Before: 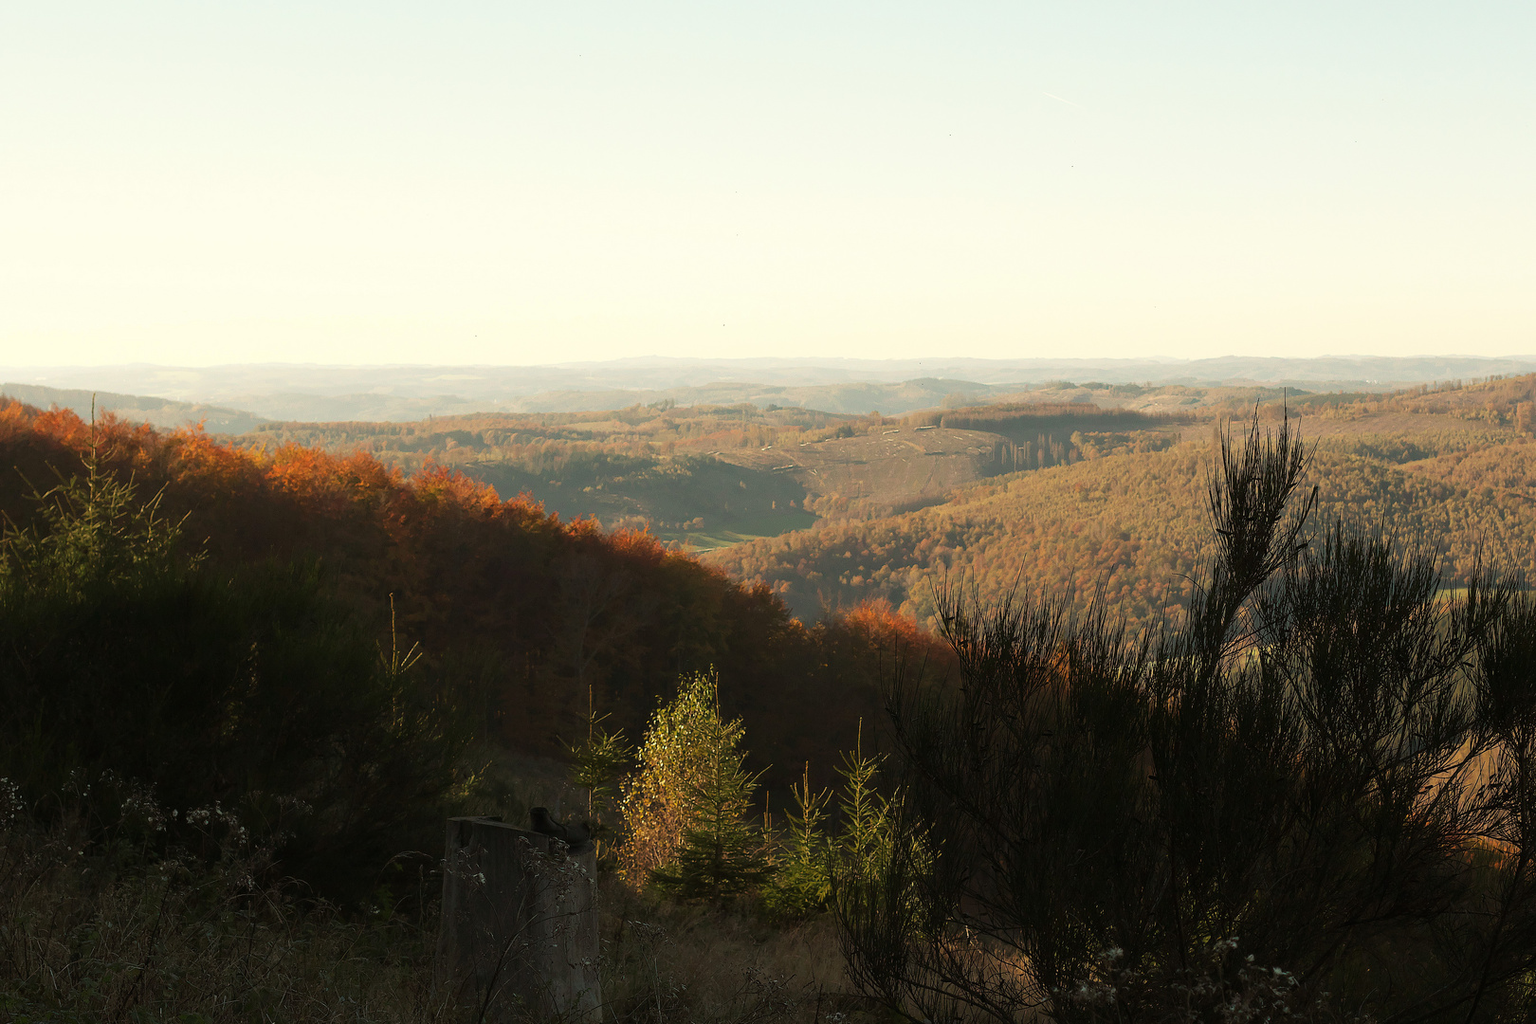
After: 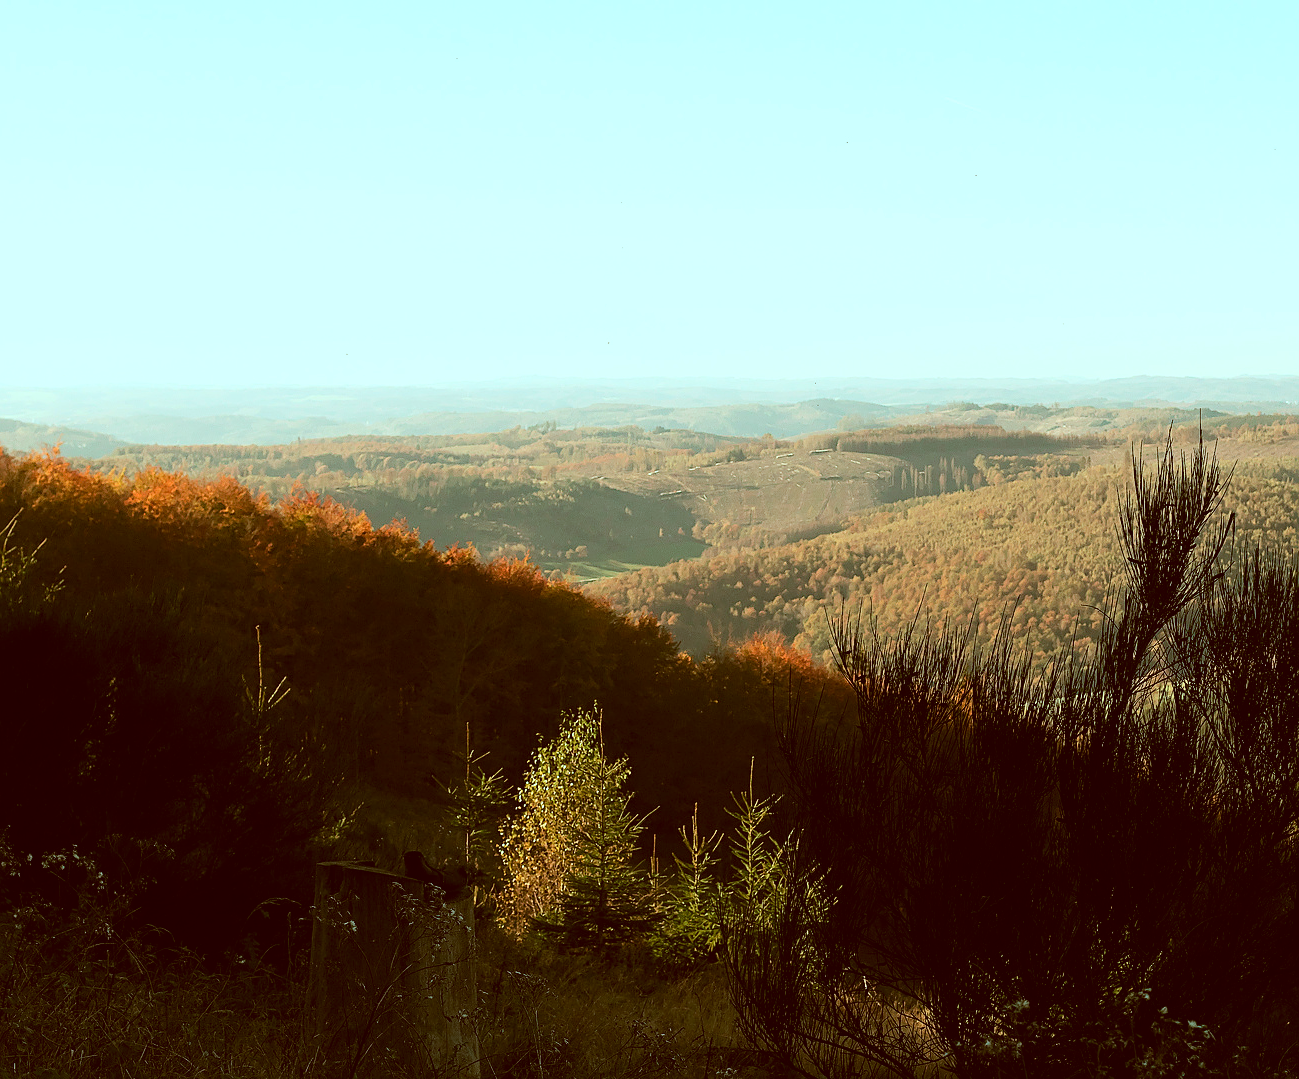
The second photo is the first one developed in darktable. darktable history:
crop and rotate: left 9.597%, right 10.195%
tone curve: curves: ch0 [(0, 0) (0.004, 0.001) (0.133, 0.112) (0.325, 0.362) (0.832, 0.893) (1, 1)], color space Lab, linked channels, preserve colors none
sharpen: on, module defaults
color correction: highlights a* -14.62, highlights b* -16.22, shadows a* 10.12, shadows b* 29.4
